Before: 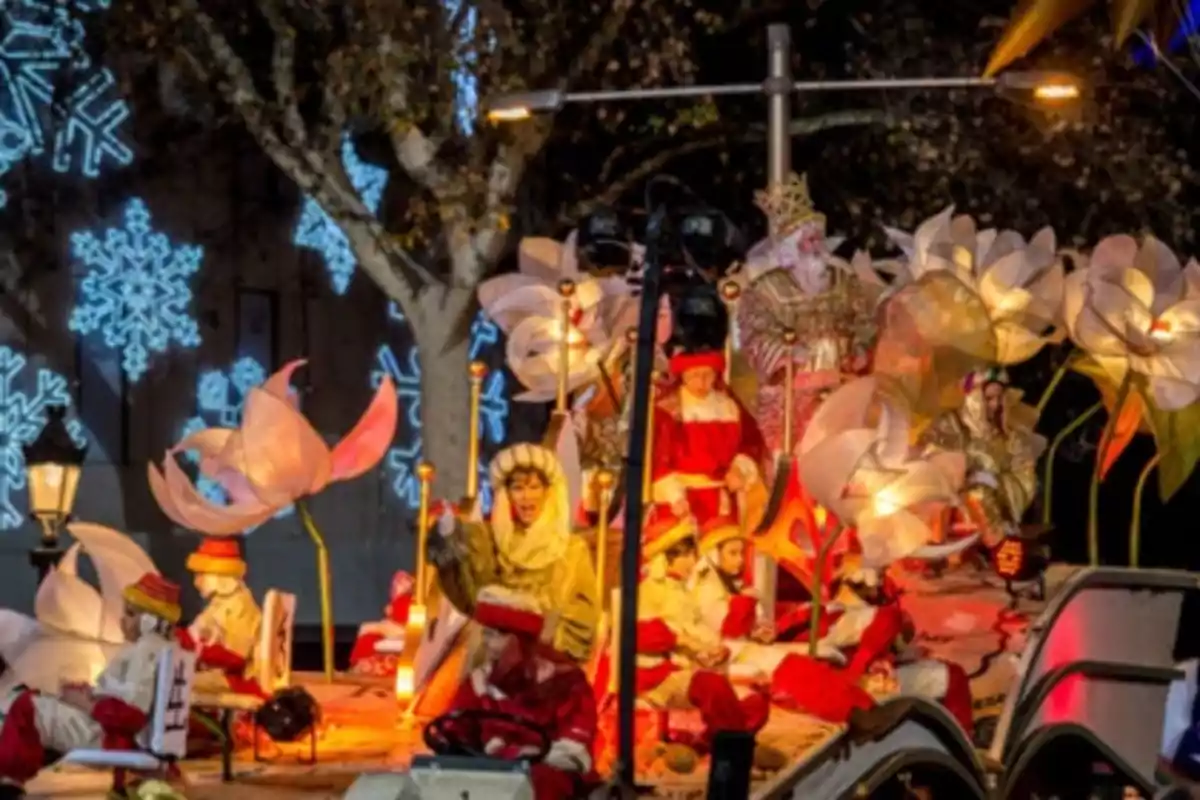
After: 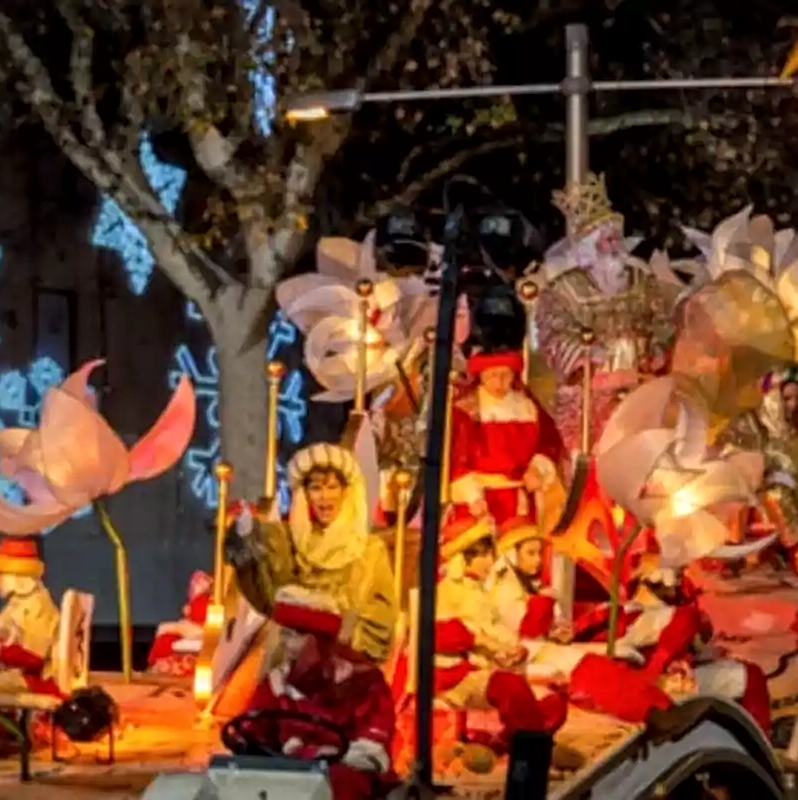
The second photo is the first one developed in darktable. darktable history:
crop: left 16.899%, right 16.556%
sharpen: on, module defaults
local contrast: mode bilateral grid, contrast 20, coarseness 50, detail 120%, midtone range 0.2
